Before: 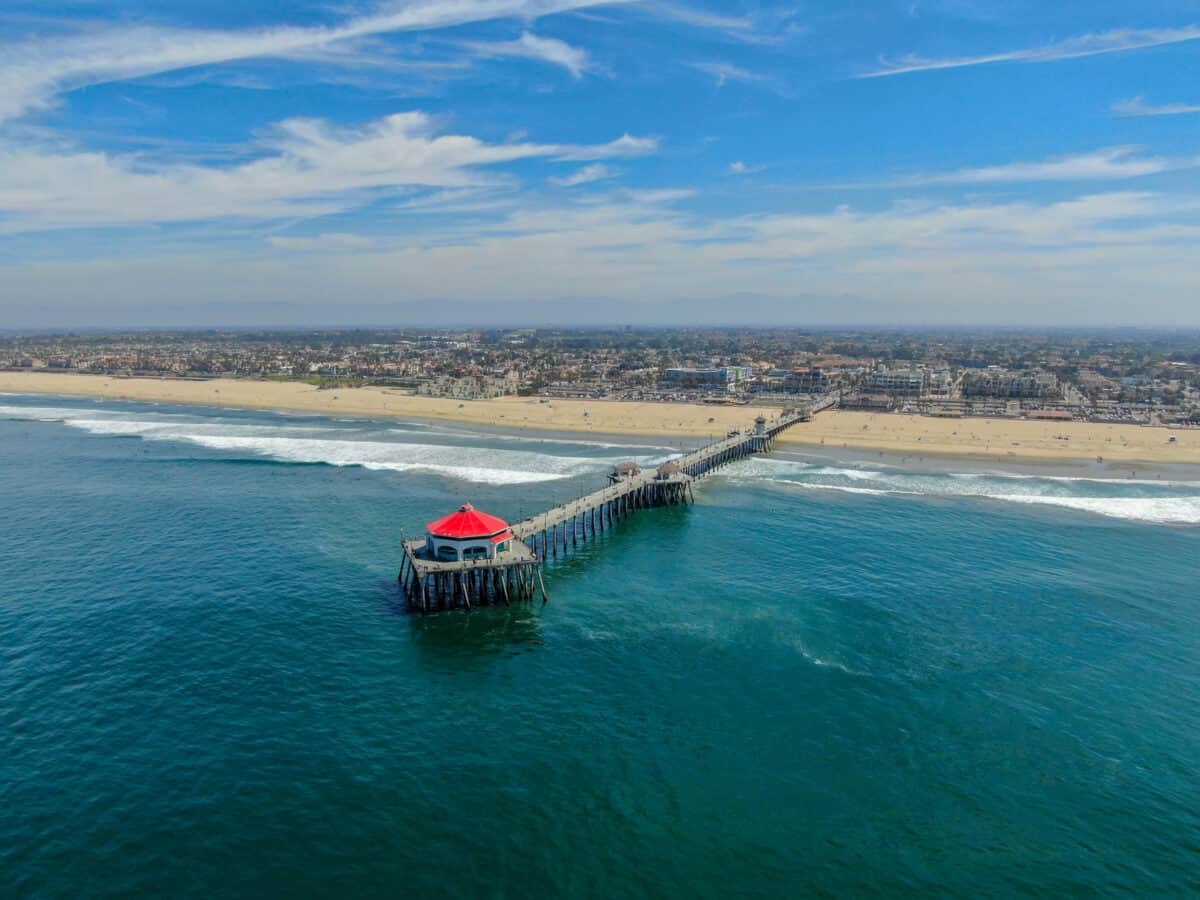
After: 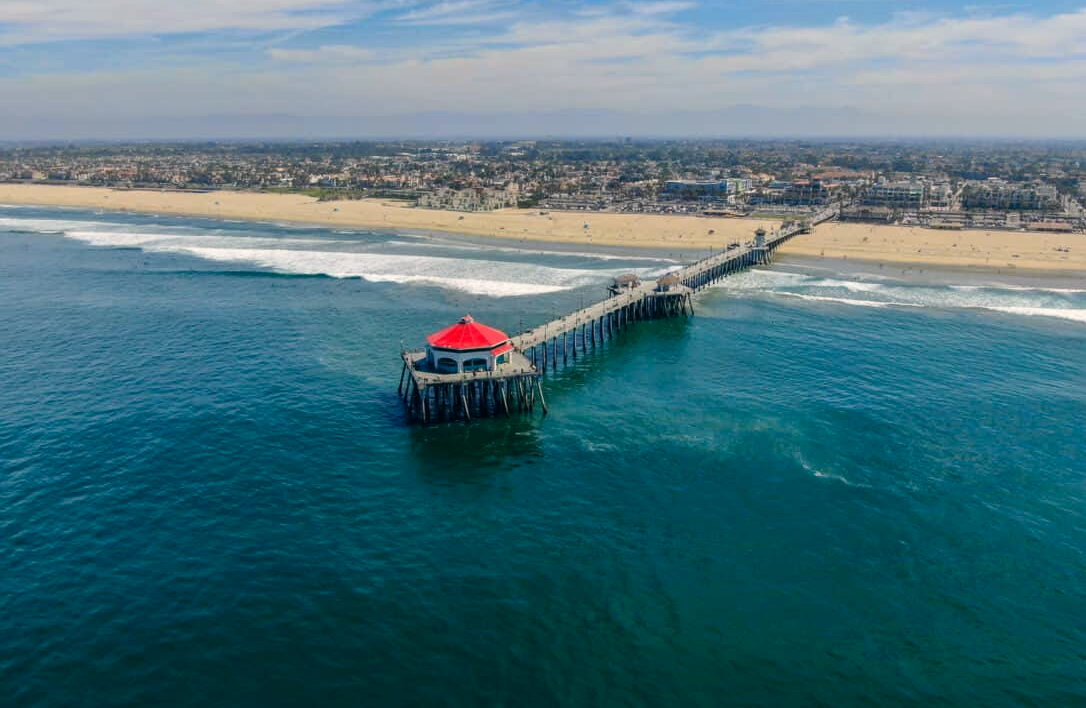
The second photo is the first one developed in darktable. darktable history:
crop: top 20.916%, right 9.437%, bottom 0.316%
contrast brightness saturation: contrast 0.14
color correction: highlights a* 5.38, highlights b* 5.3, shadows a* -4.26, shadows b* -5.11
